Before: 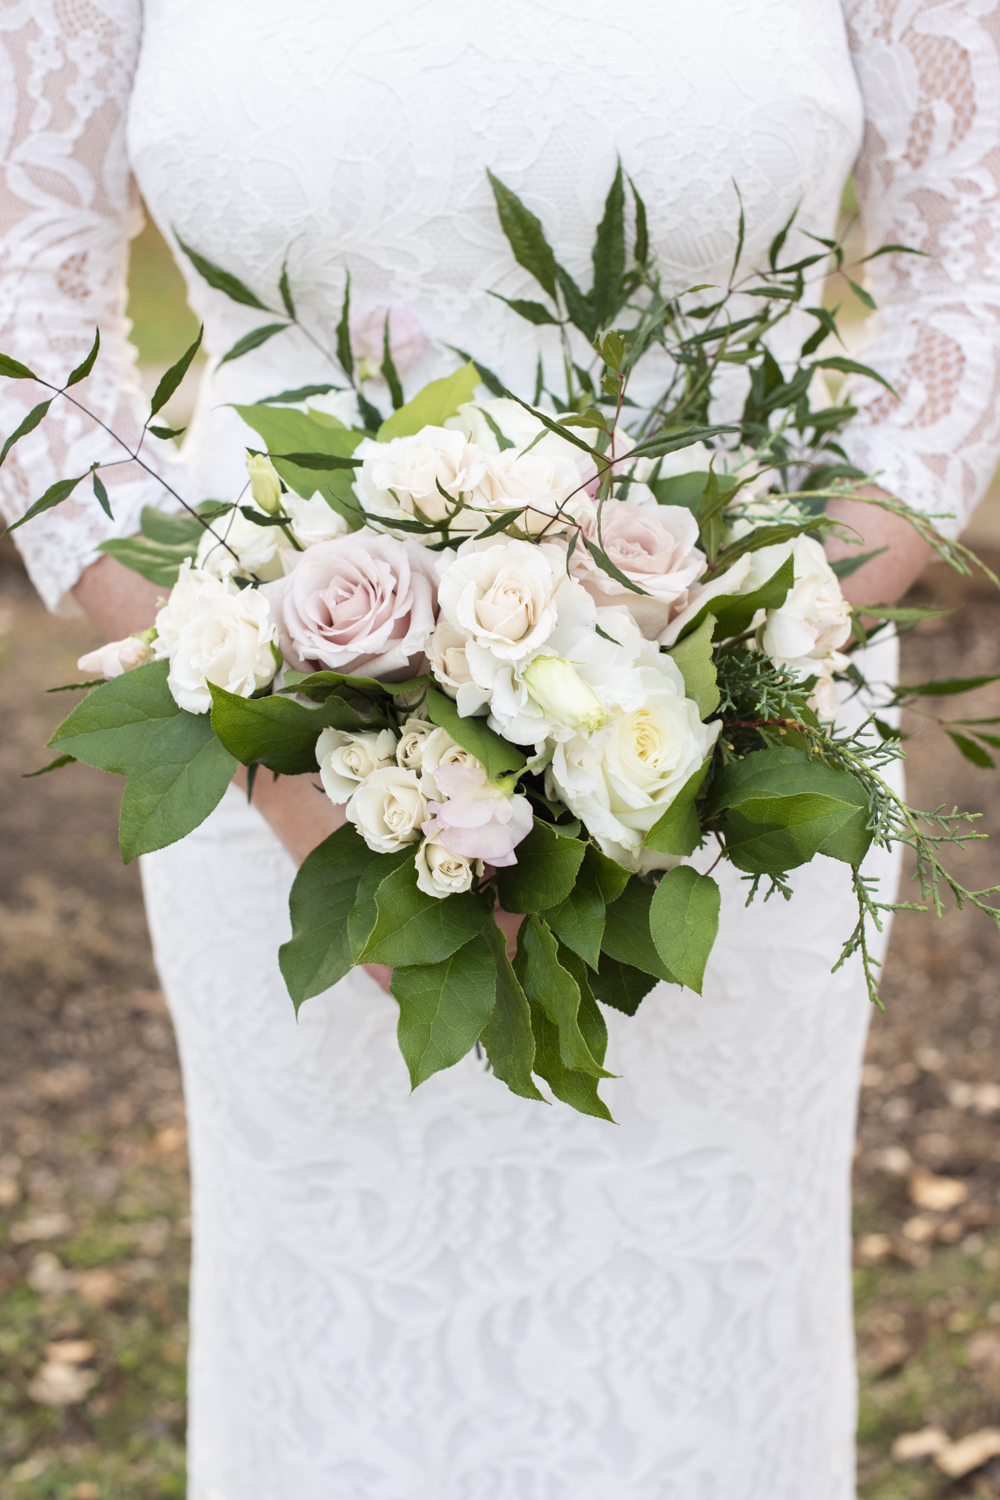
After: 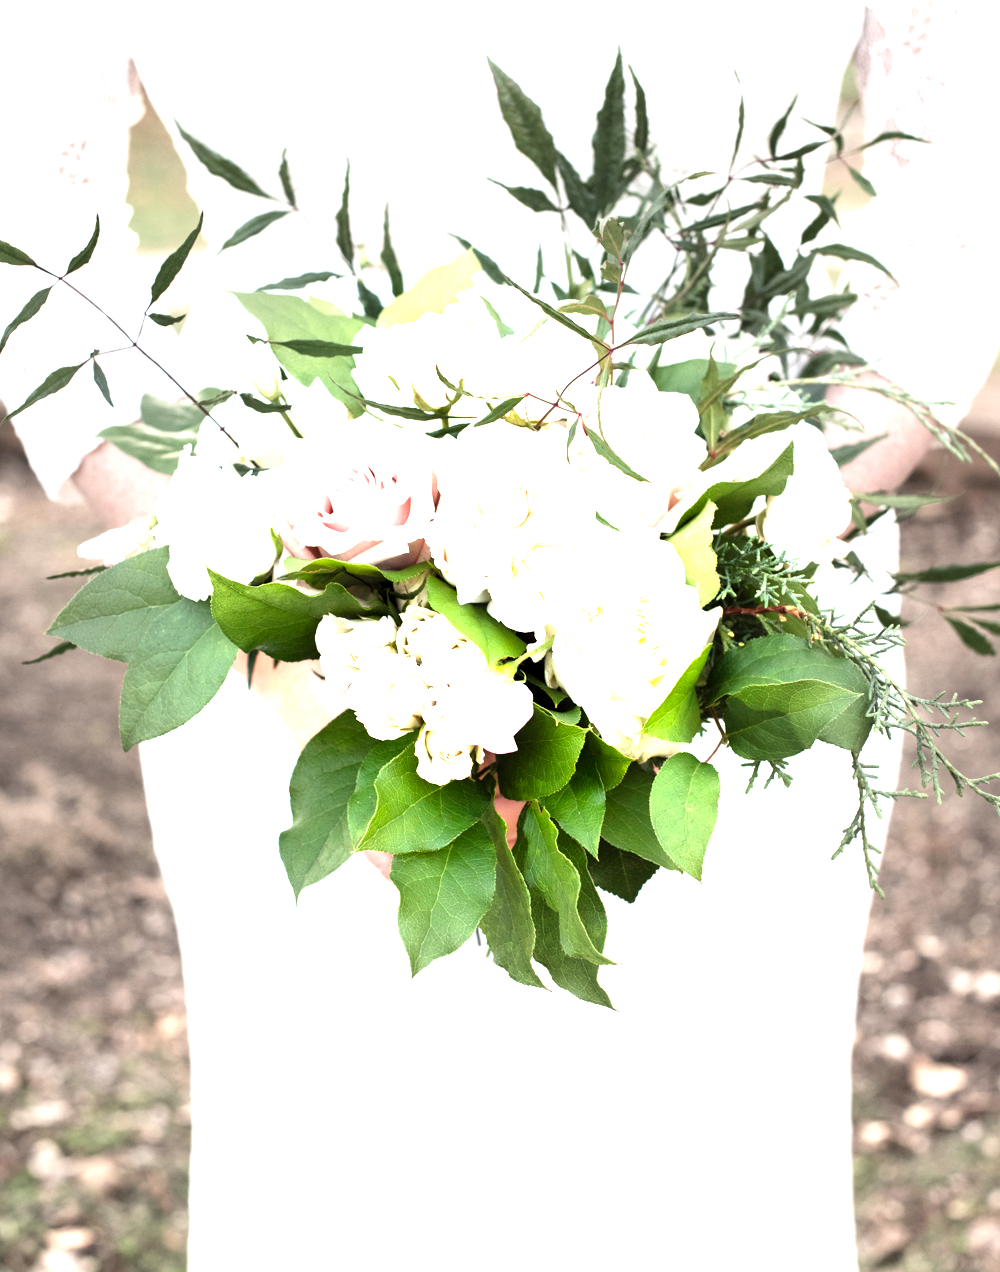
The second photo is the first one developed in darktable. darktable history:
exposure: black level correction 0, exposure 0.693 EV, compensate highlight preservation false
crop: top 7.566%, bottom 7.62%
vignetting: fall-off start 30.48%, fall-off radius 33.72%
levels: levels [0.012, 0.367, 0.697]
